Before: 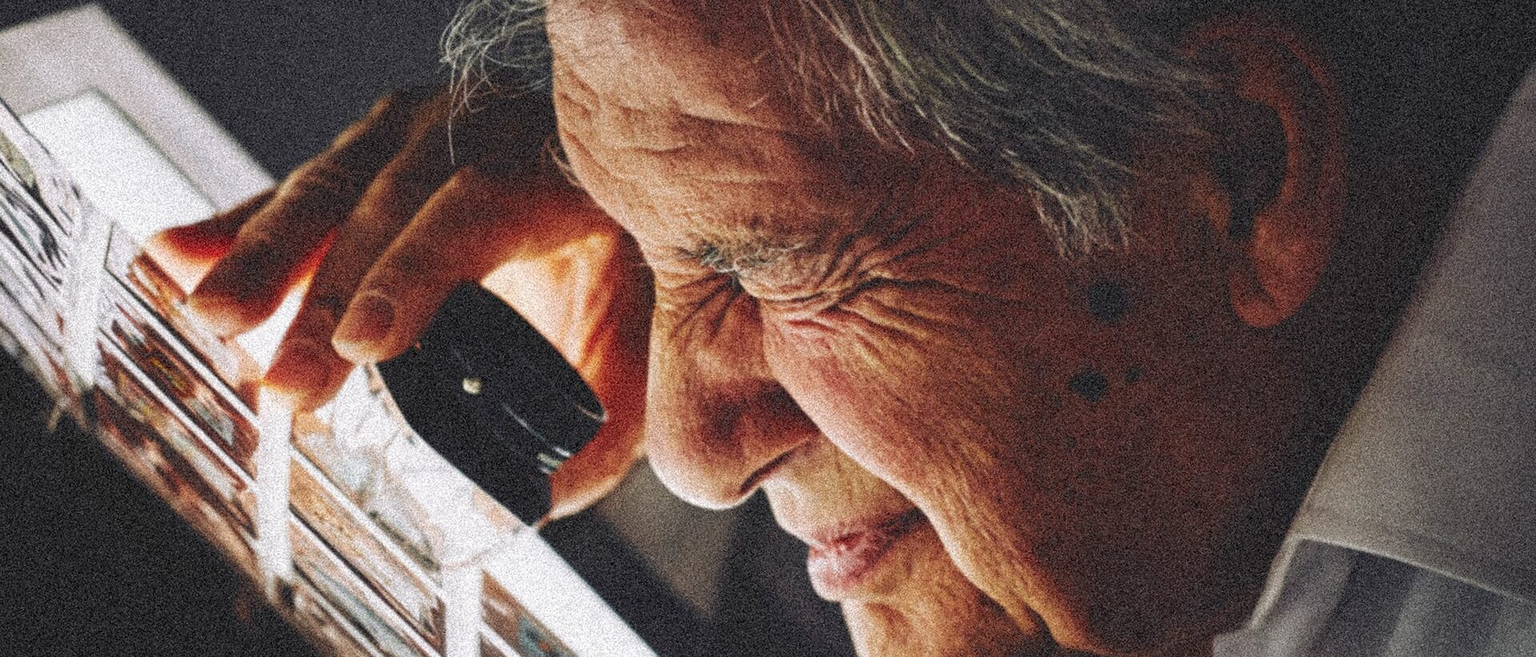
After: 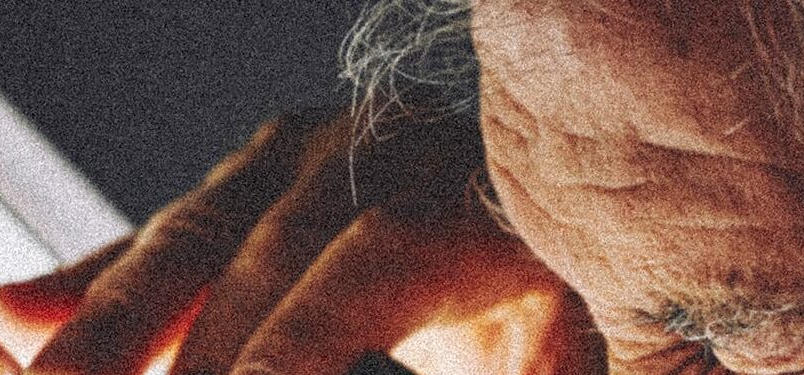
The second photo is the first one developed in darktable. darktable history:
crop and rotate: left 11.027%, top 0.077%, right 47.059%, bottom 54.209%
